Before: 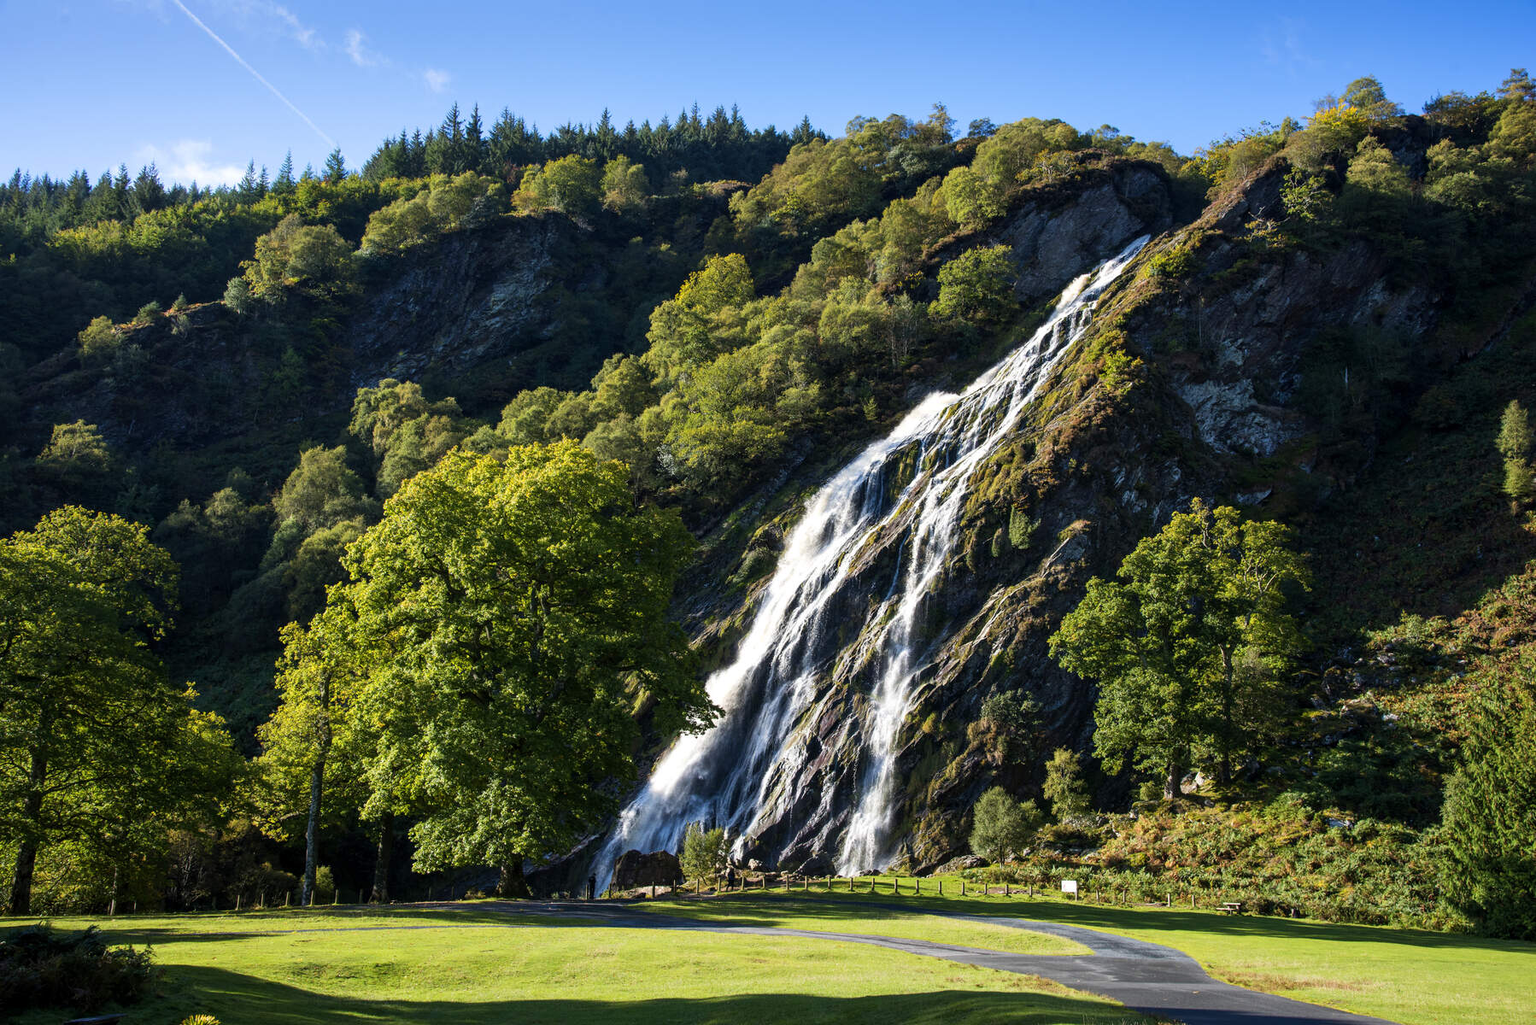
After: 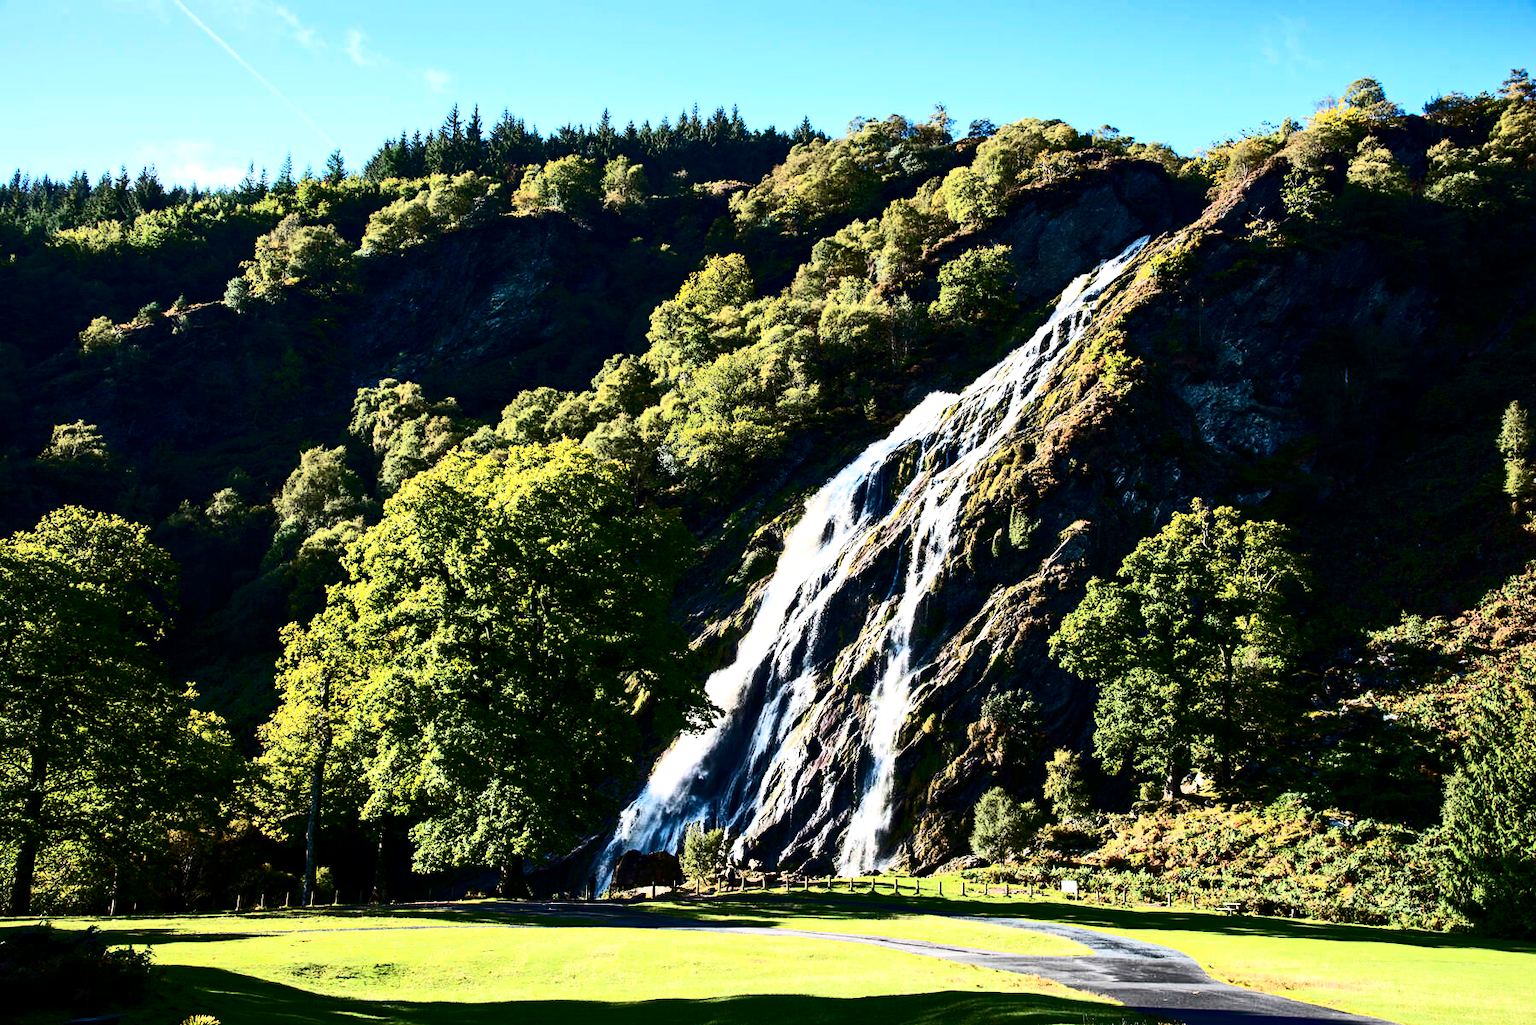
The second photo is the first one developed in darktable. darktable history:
contrast brightness saturation: contrast 0.5, saturation -0.1
haze removal: compatibility mode true, adaptive false
exposure: black level correction 0, exposure 0.5 EV, compensate exposure bias true, compensate highlight preservation false
